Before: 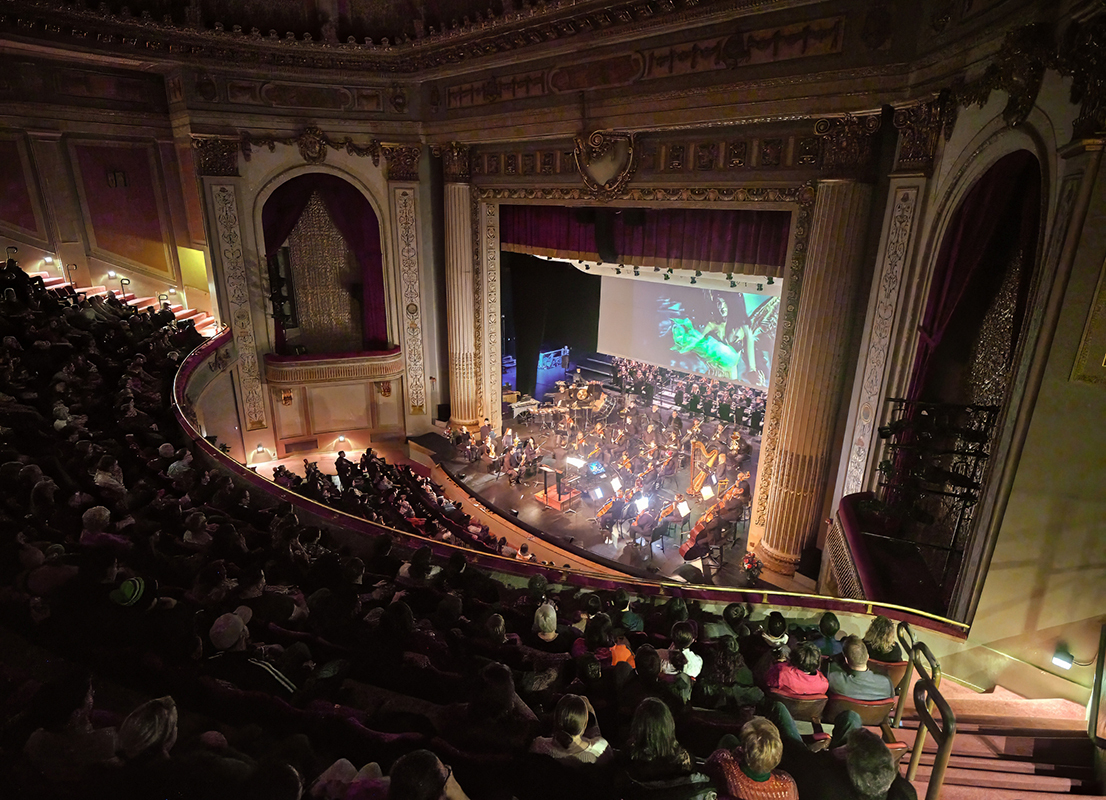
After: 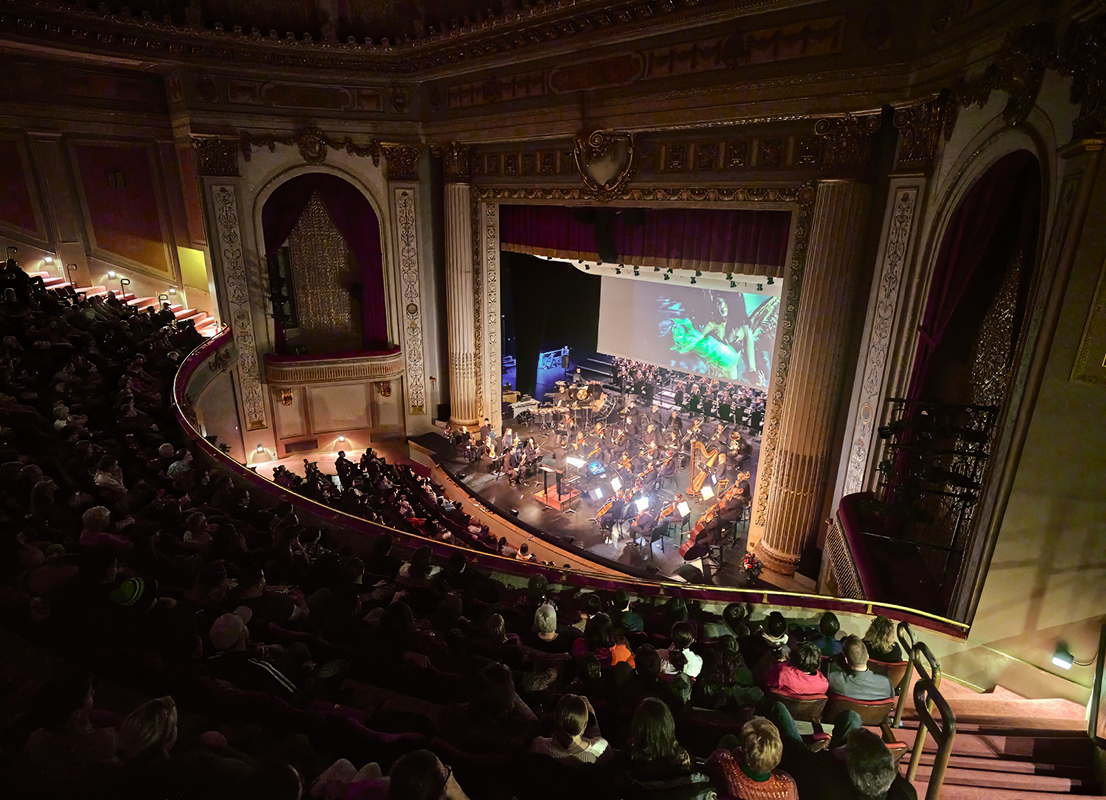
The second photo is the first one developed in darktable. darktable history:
tone curve: curves: ch0 [(0, 0) (0.003, 0.002) (0.011, 0.009) (0.025, 0.02) (0.044, 0.034) (0.069, 0.046) (0.1, 0.062) (0.136, 0.083) (0.177, 0.119) (0.224, 0.162) (0.277, 0.216) (0.335, 0.282) (0.399, 0.365) (0.468, 0.457) (0.543, 0.541) (0.623, 0.624) (0.709, 0.713) (0.801, 0.797) (0.898, 0.889) (1, 1)], color space Lab, independent channels, preserve colors none
